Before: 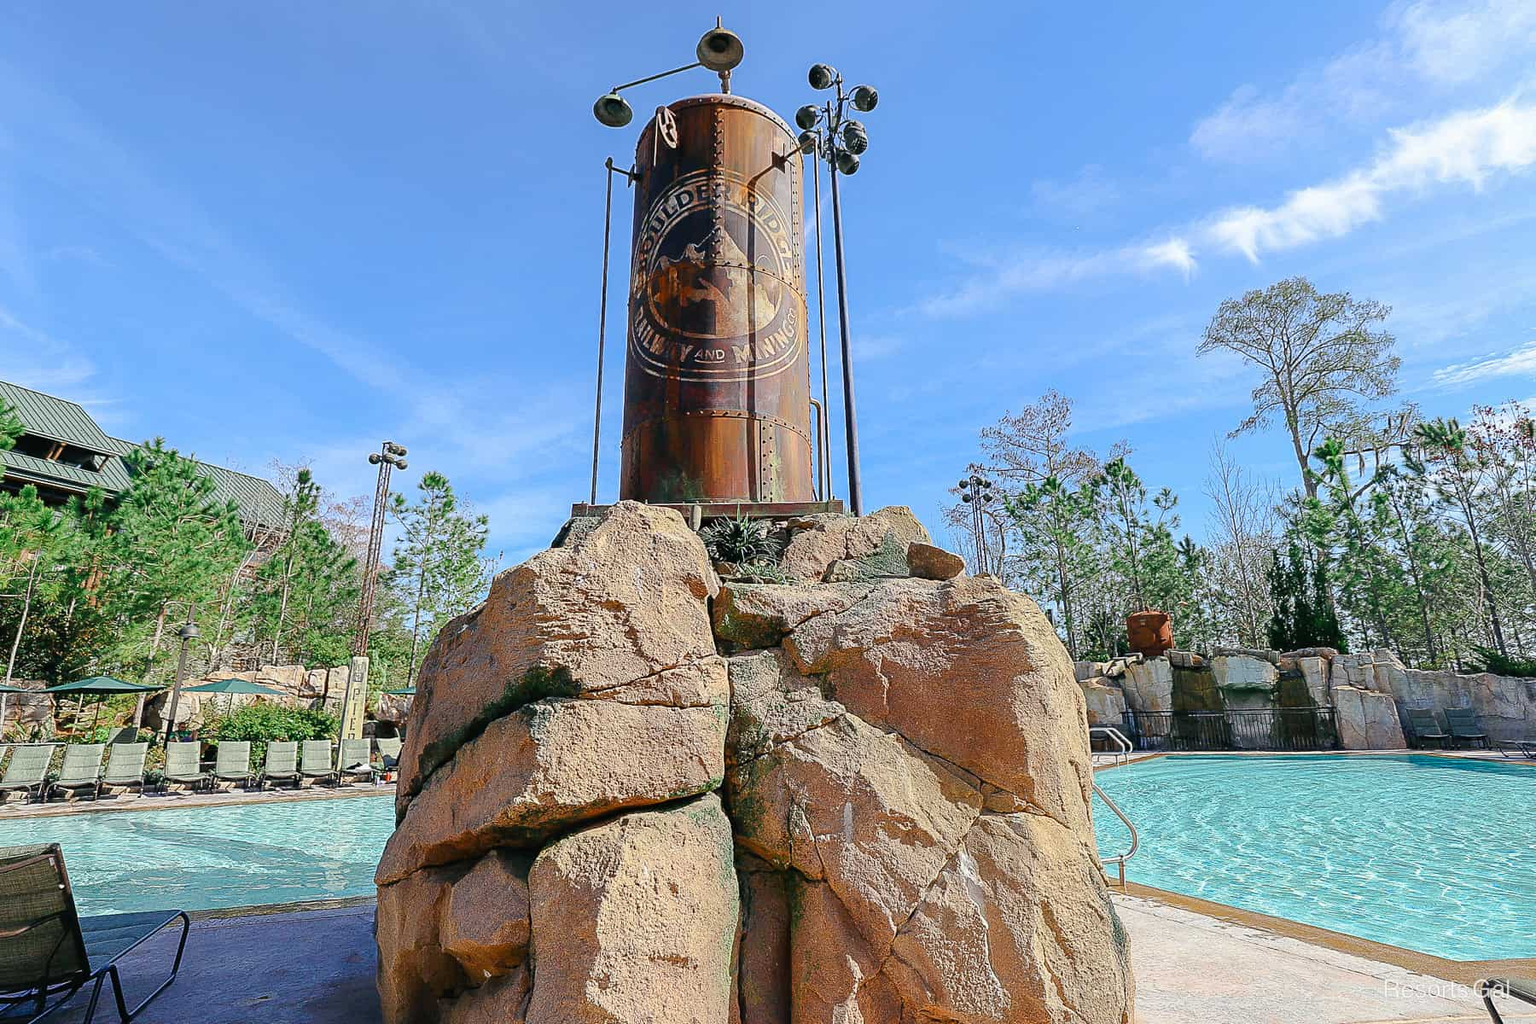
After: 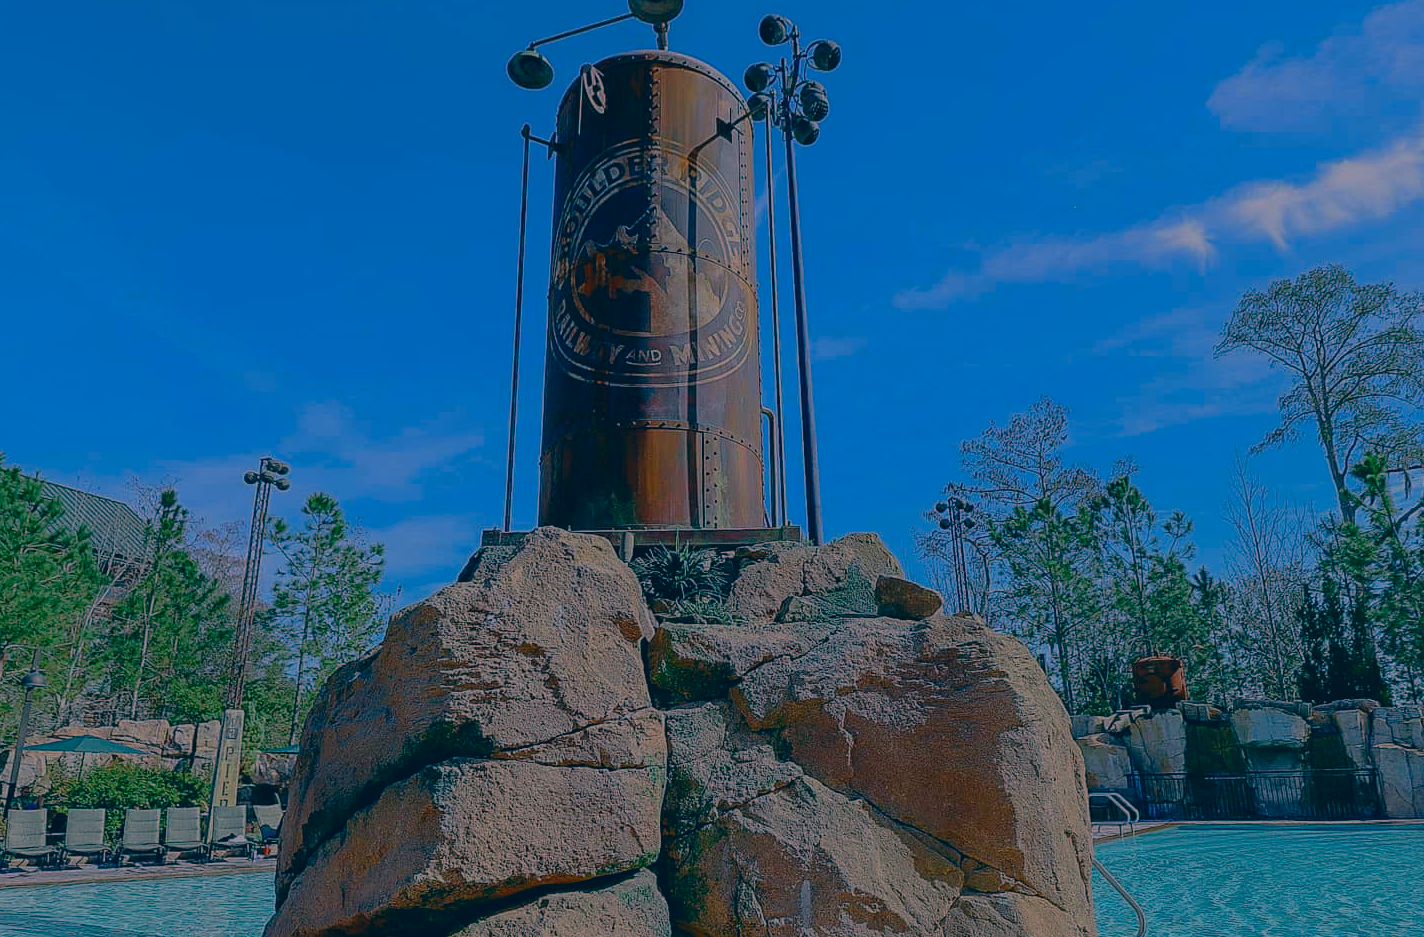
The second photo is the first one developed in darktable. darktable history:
exposure: black level correction 0, exposure -0.841 EV, compensate exposure bias true, compensate highlight preservation false
crop and rotate: left 10.482%, top 5.075%, right 10.394%, bottom 16.789%
color correction: highlights a* 16.61, highlights b* 0.288, shadows a* -14.6, shadows b* -13.95, saturation 1.54
base curve: curves: ch0 [(0, 0) (0.826, 0.587) (1, 1)], preserve colors none
